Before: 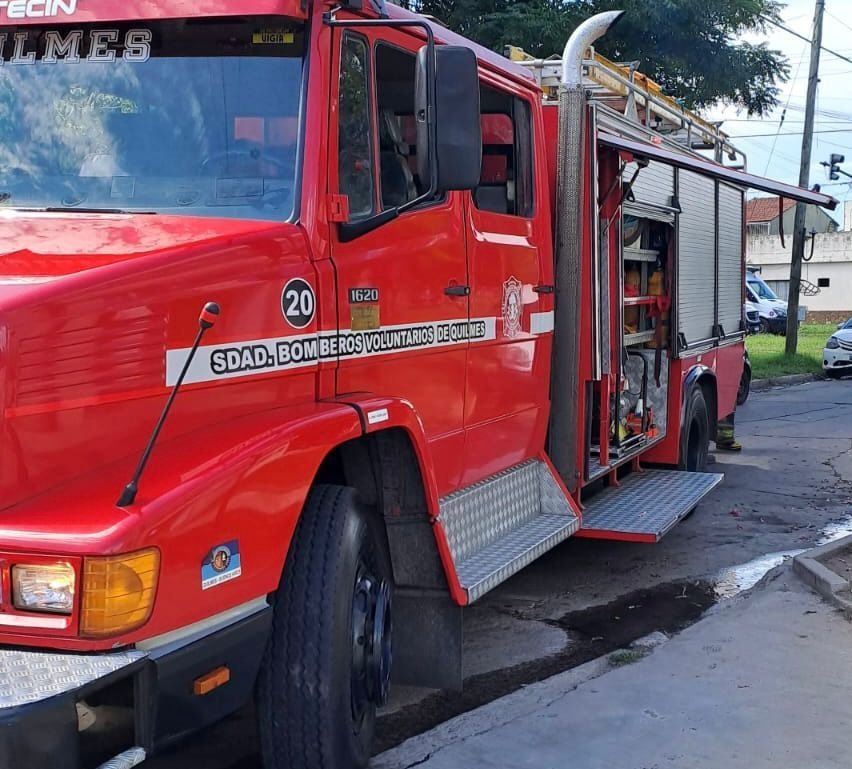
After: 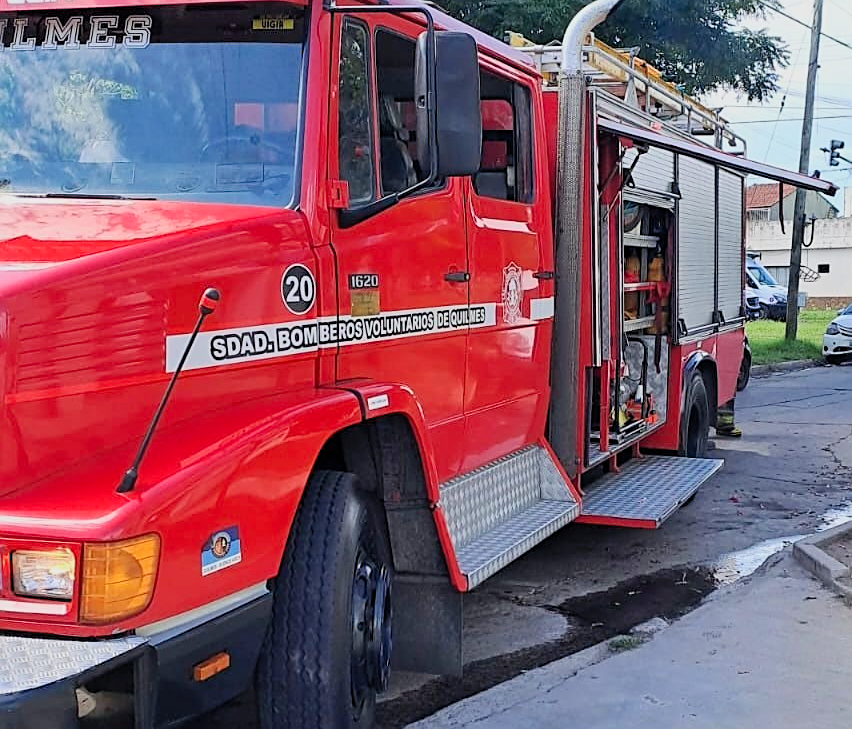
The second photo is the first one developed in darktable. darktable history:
crop and rotate: top 2.009%, bottom 3.095%
filmic rgb: middle gray luminance 18.29%, black relative exposure -10.51 EV, white relative exposure 3.42 EV, target black luminance 0%, hardness 6.02, latitude 98.07%, contrast 0.852, shadows ↔ highlights balance 0.356%
sharpen: on, module defaults
contrast brightness saturation: contrast 0.198, brightness 0.166, saturation 0.223
